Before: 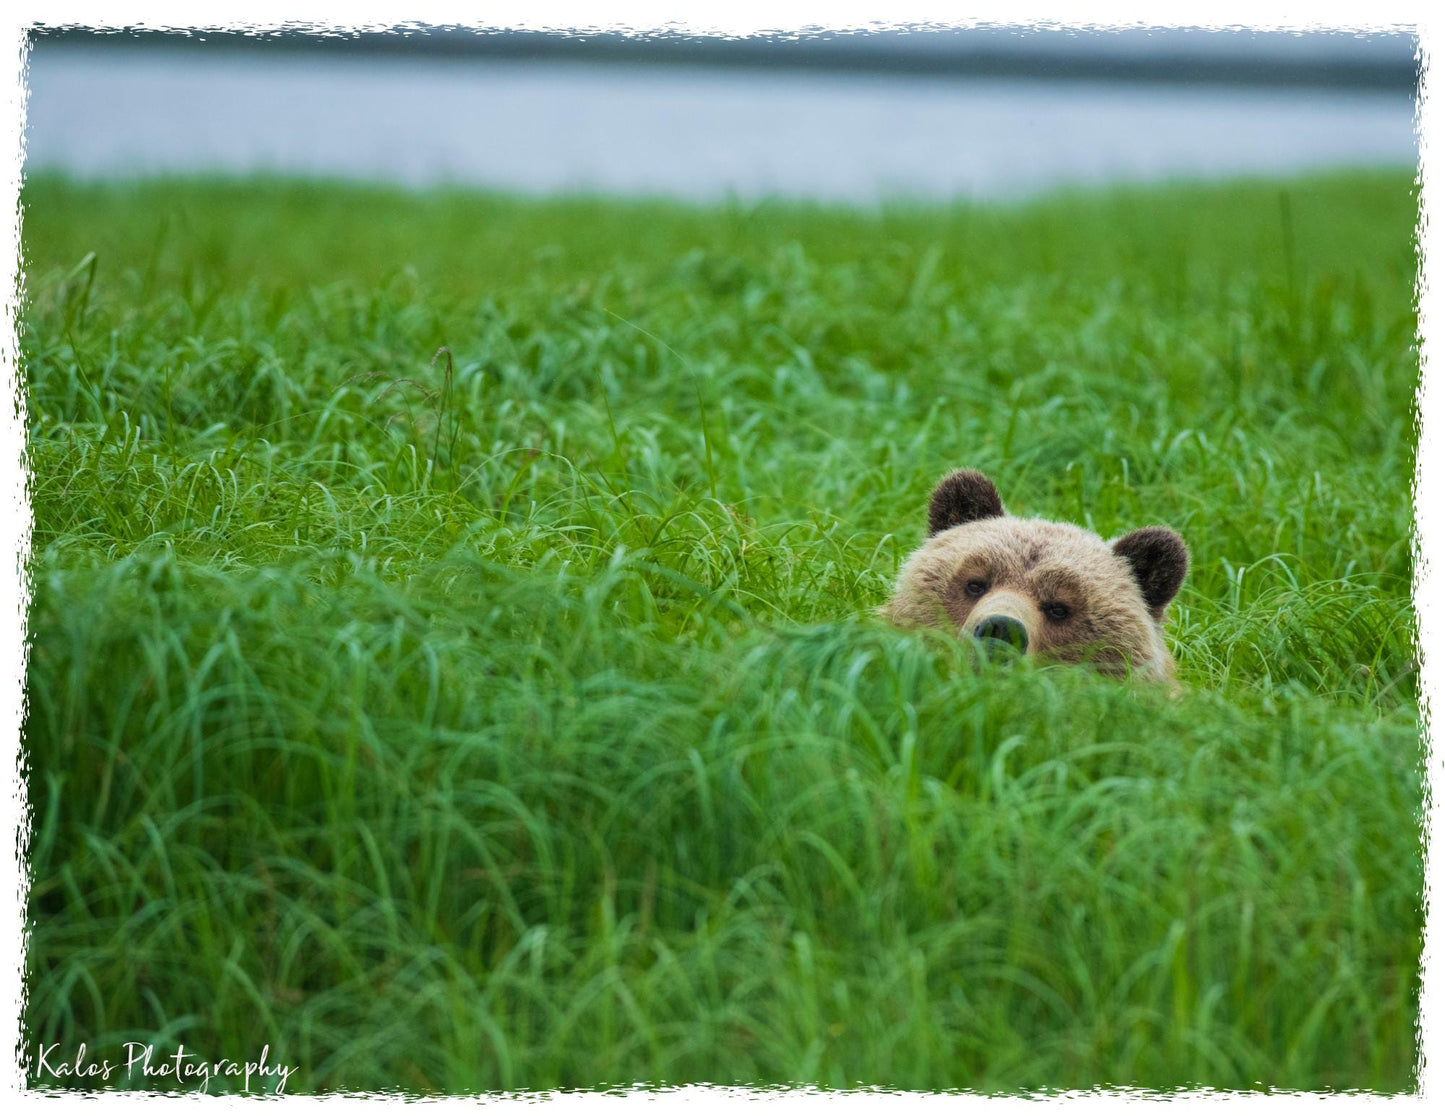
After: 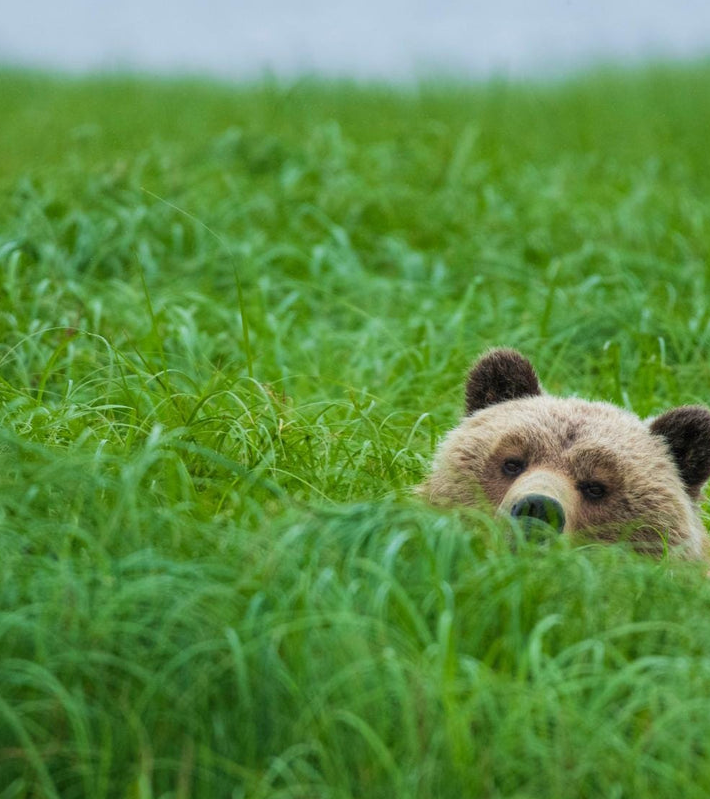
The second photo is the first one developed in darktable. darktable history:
crop: left 32.075%, top 10.923%, right 18.746%, bottom 17.397%
